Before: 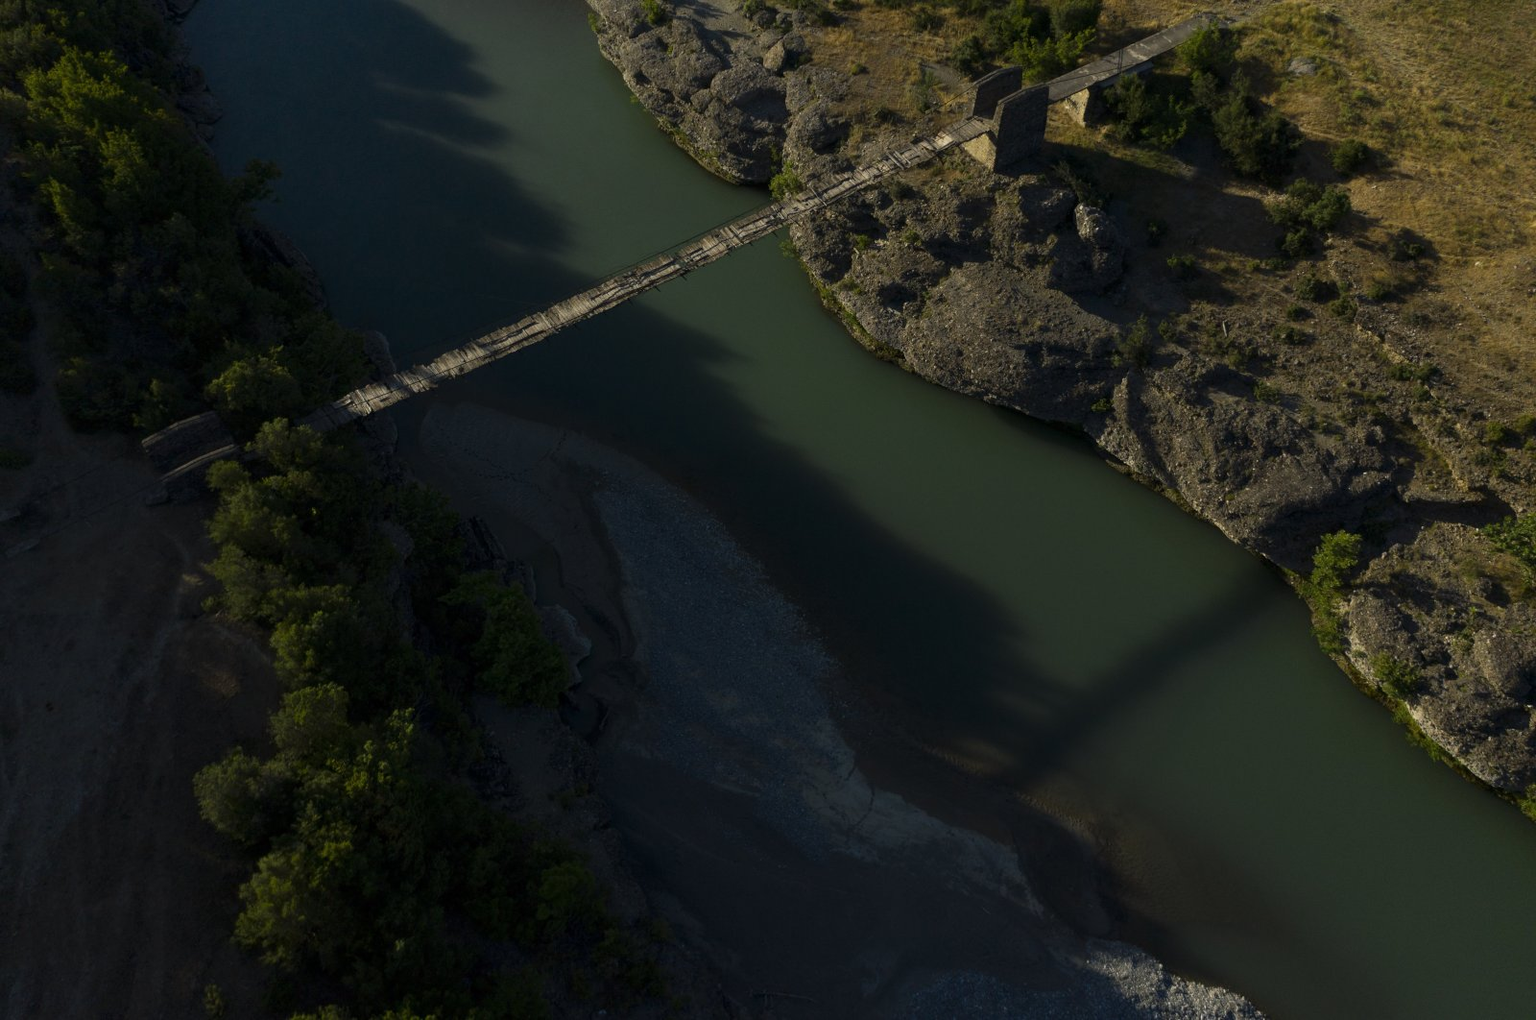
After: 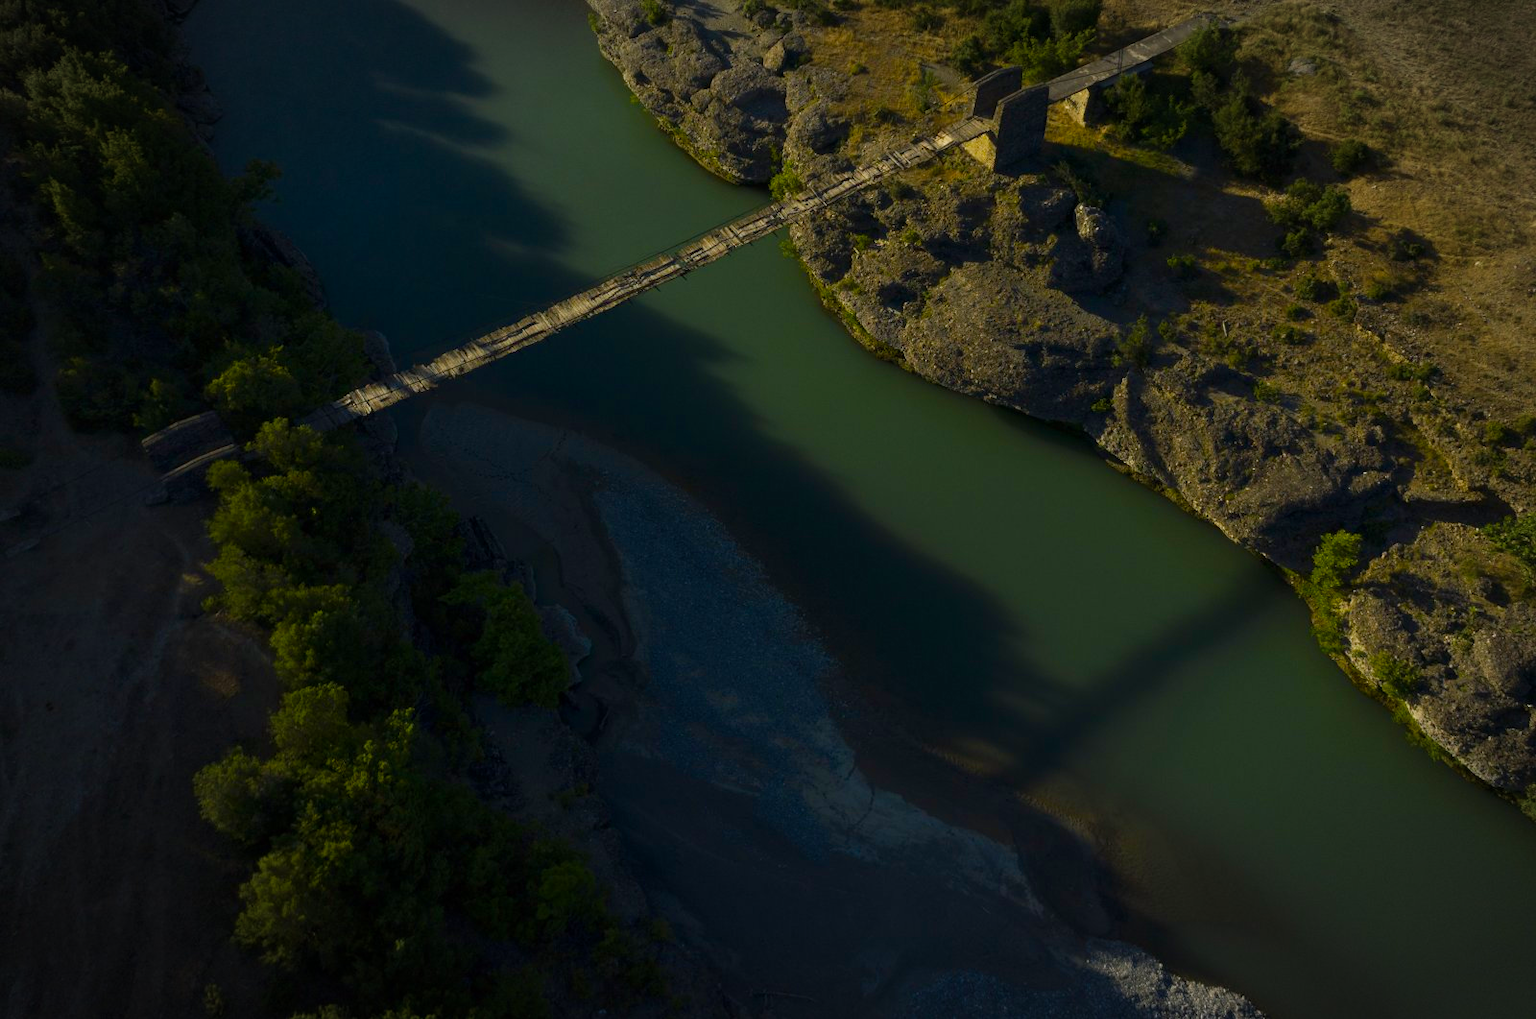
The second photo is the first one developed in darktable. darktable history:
vignetting: automatic ratio true
velvia: strength 51%, mid-tones bias 0.51
